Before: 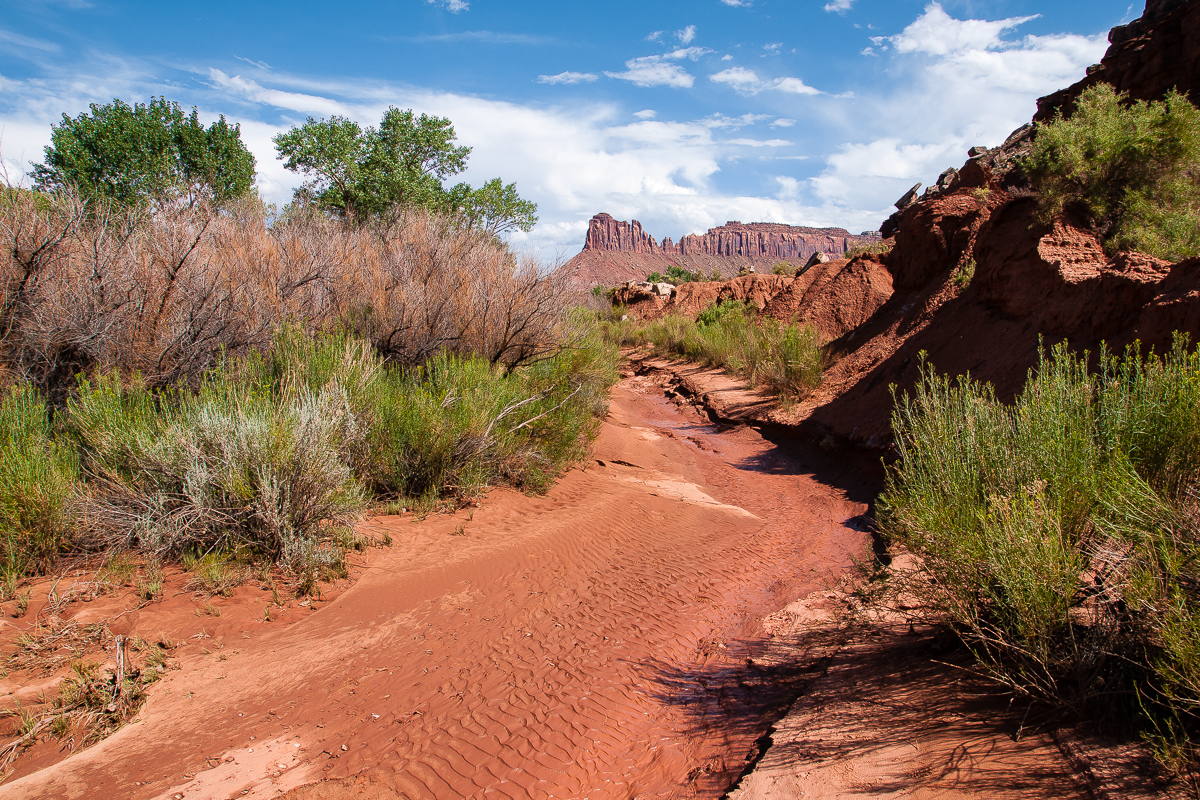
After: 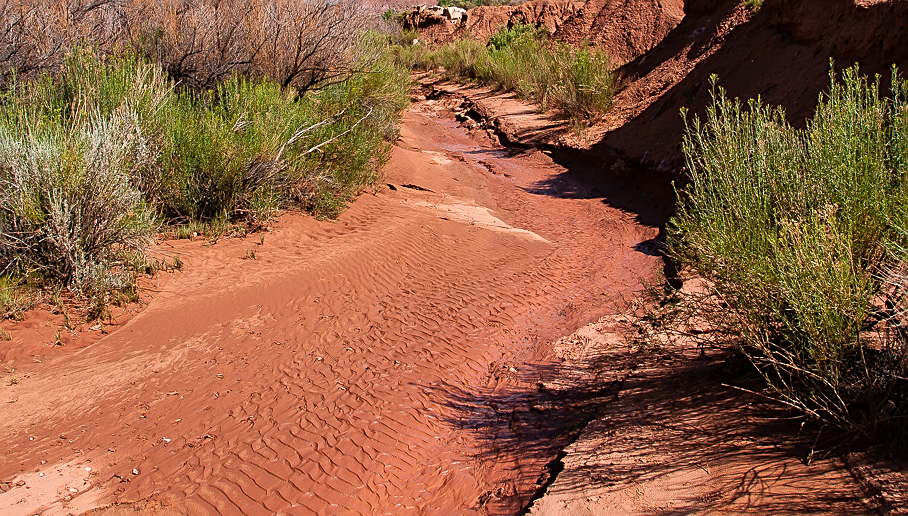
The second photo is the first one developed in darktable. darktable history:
crop and rotate: left 17.485%, top 34.61%, right 6.776%, bottom 0.86%
sharpen: on, module defaults
